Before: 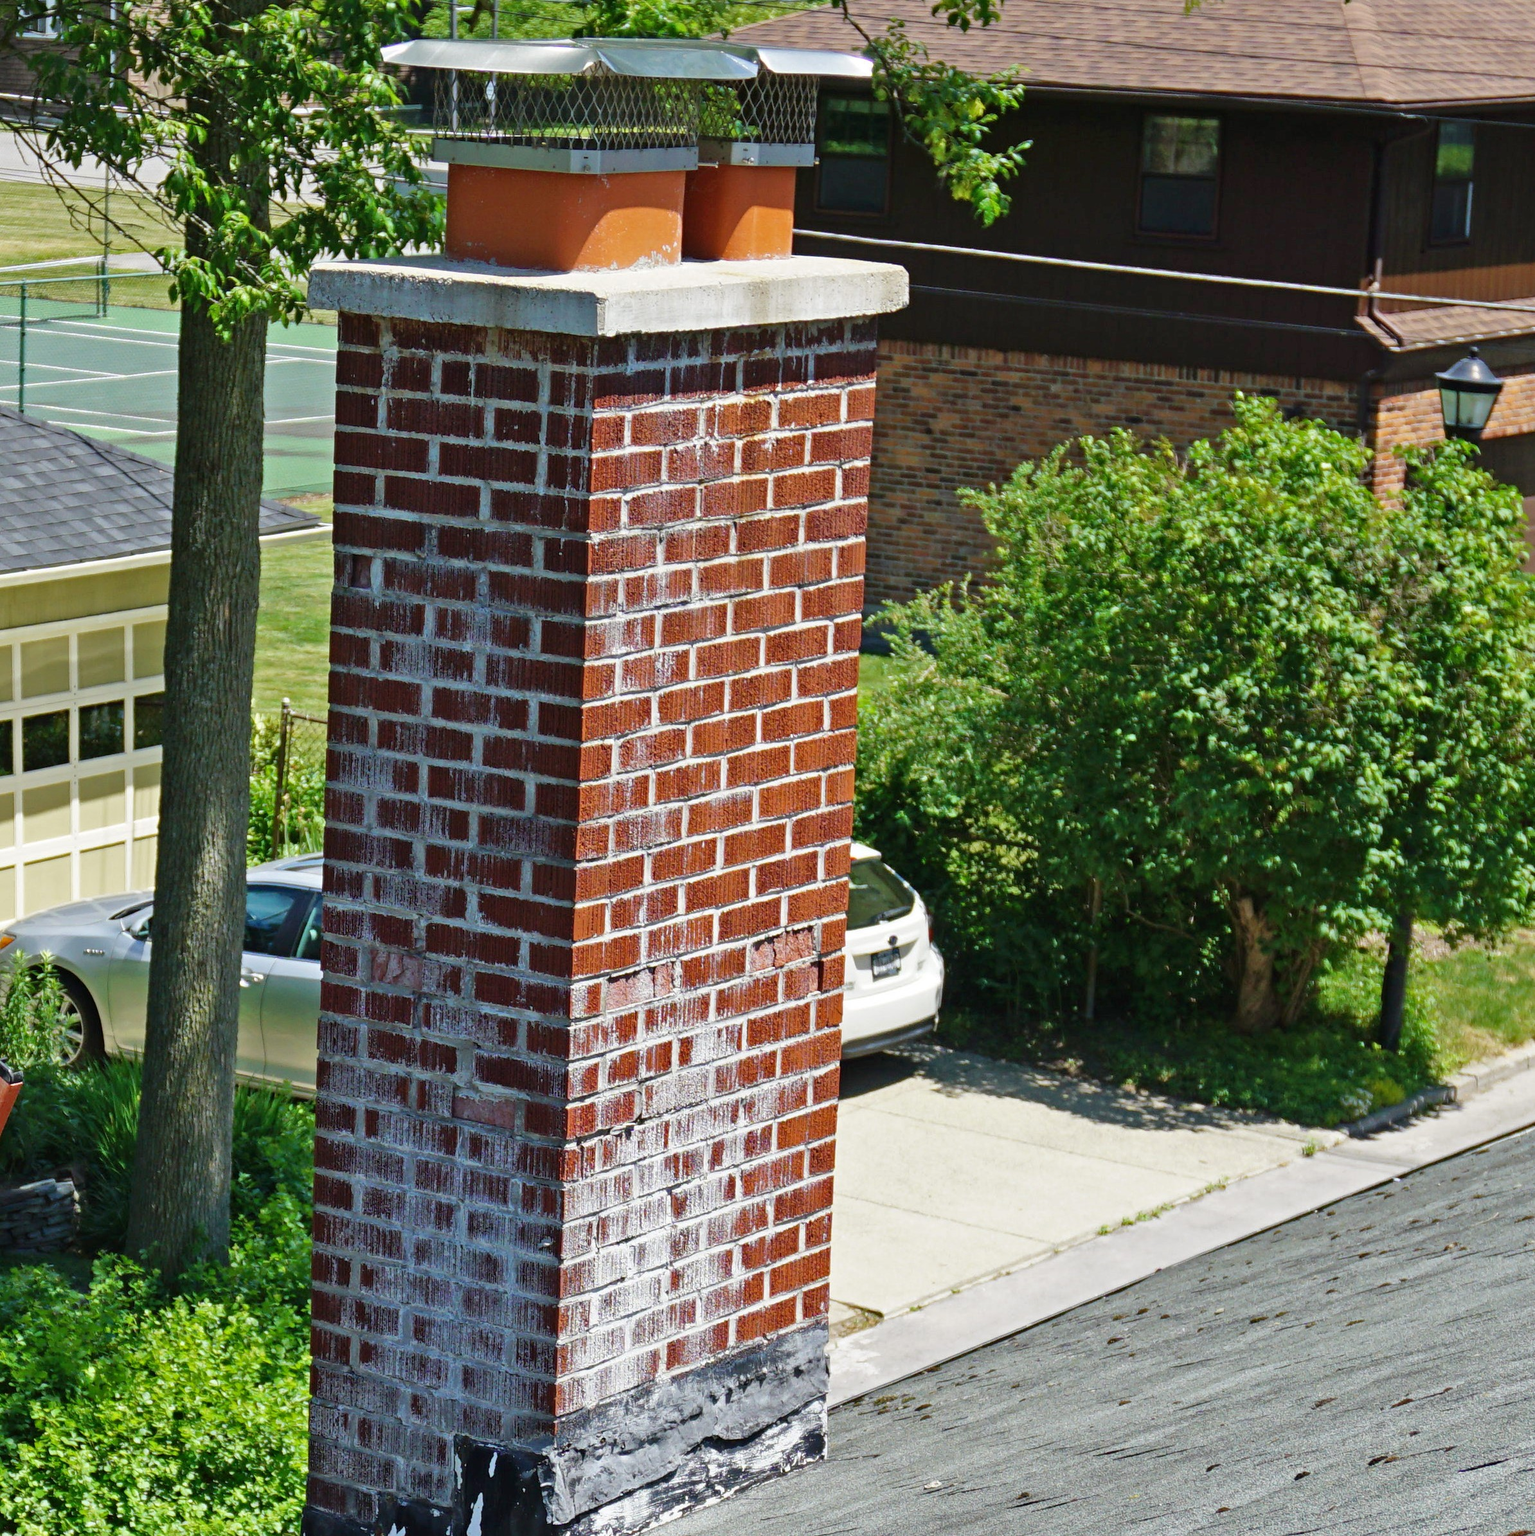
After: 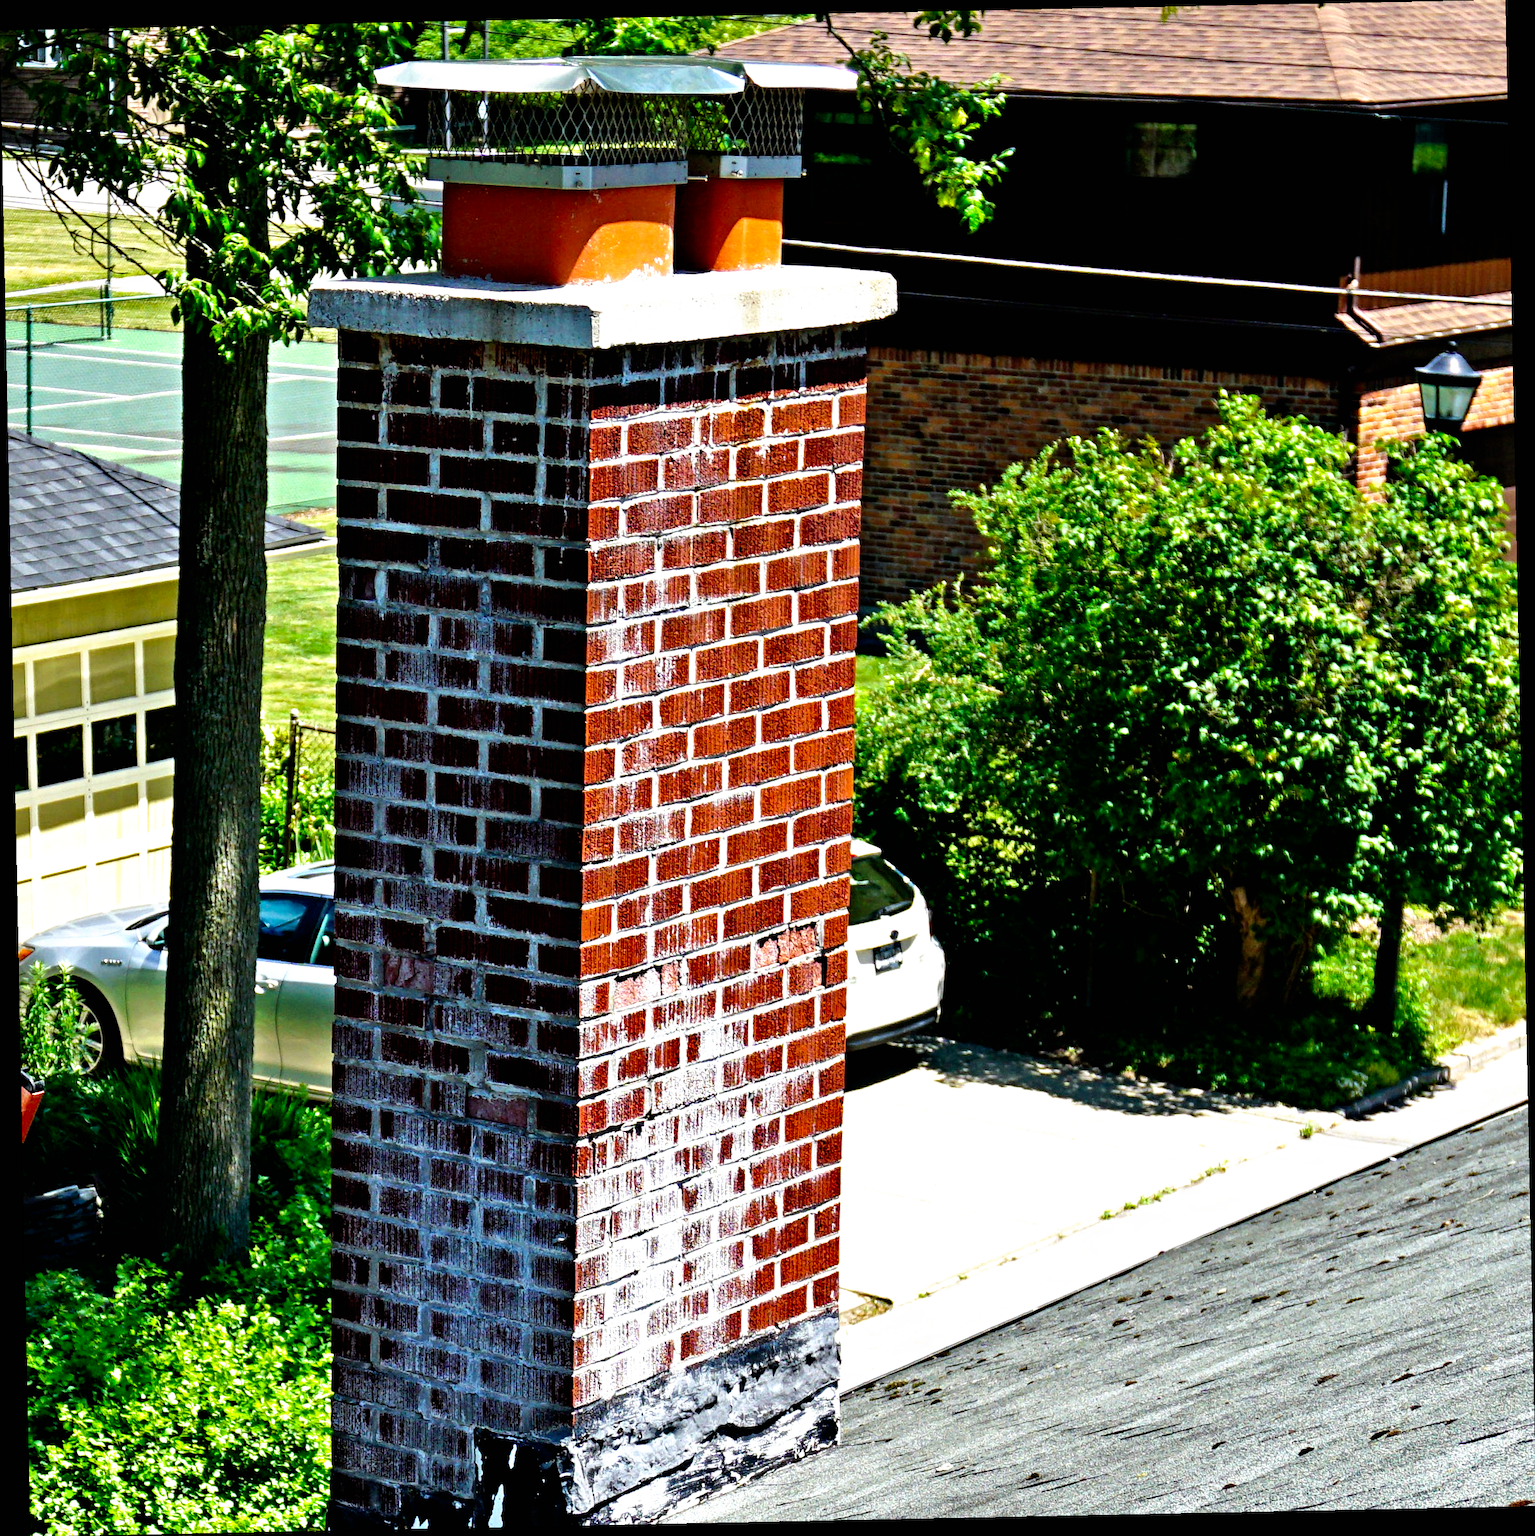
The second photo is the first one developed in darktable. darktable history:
rotate and perspective: rotation -1.17°, automatic cropping off
contrast equalizer: octaves 7, y [[0.6 ×6], [0.55 ×6], [0 ×6], [0 ×6], [0 ×6]], mix 0.29
filmic rgb: black relative exposure -8.2 EV, white relative exposure 2.2 EV, threshold 3 EV, hardness 7.11, latitude 85.74%, contrast 1.696, highlights saturation mix -4%, shadows ↔ highlights balance -2.69%, preserve chrominance no, color science v5 (2021), contrast in shadows safe, contrast in highlights safe, enable highlight reconstruction true
